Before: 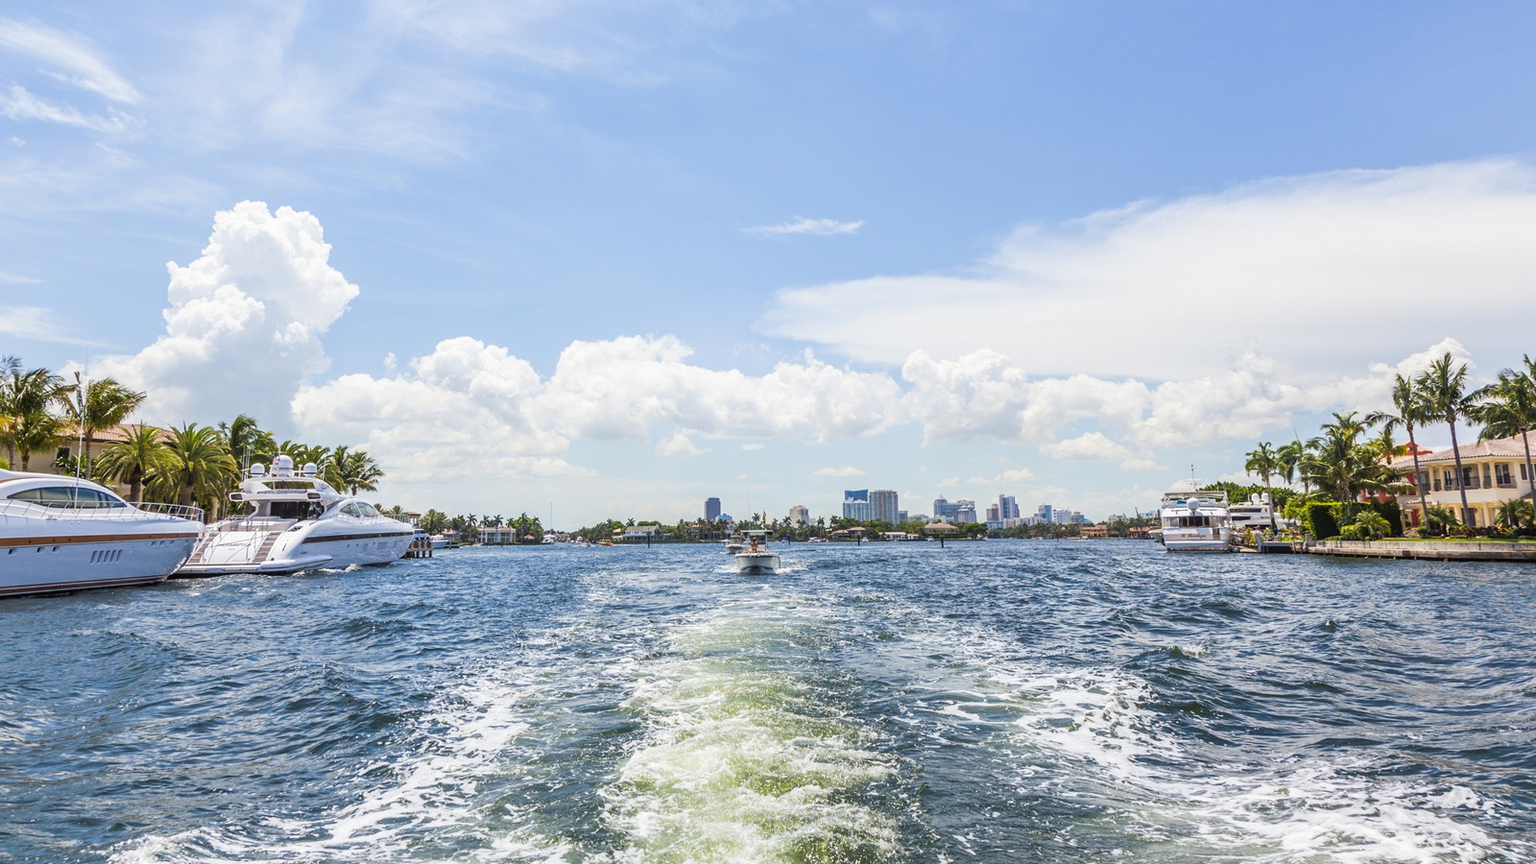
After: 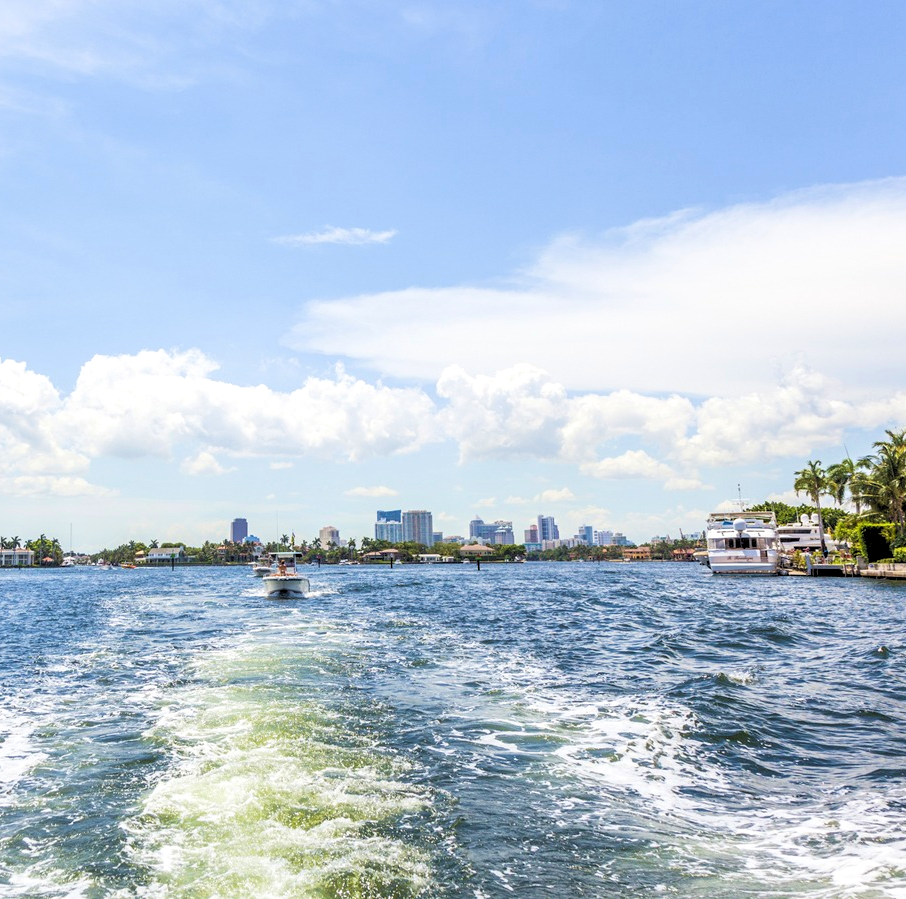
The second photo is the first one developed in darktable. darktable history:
rgb levels: levels [[0.013, 0.434, 0.89], [0, 0.5, 1], [0, 0.5, 1]]
crop: left 31.458%, top 0%, right 11.876%
velvia: on, module defaults
